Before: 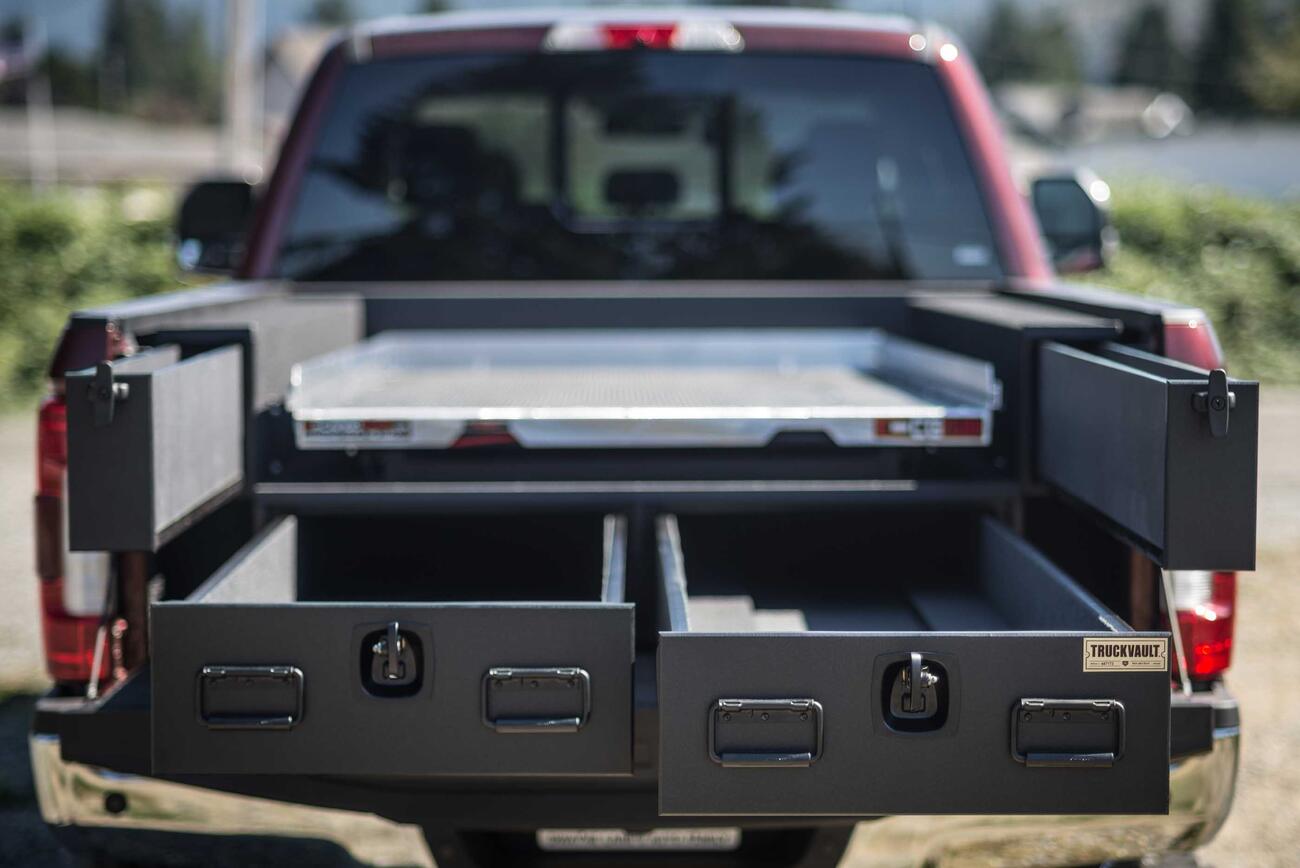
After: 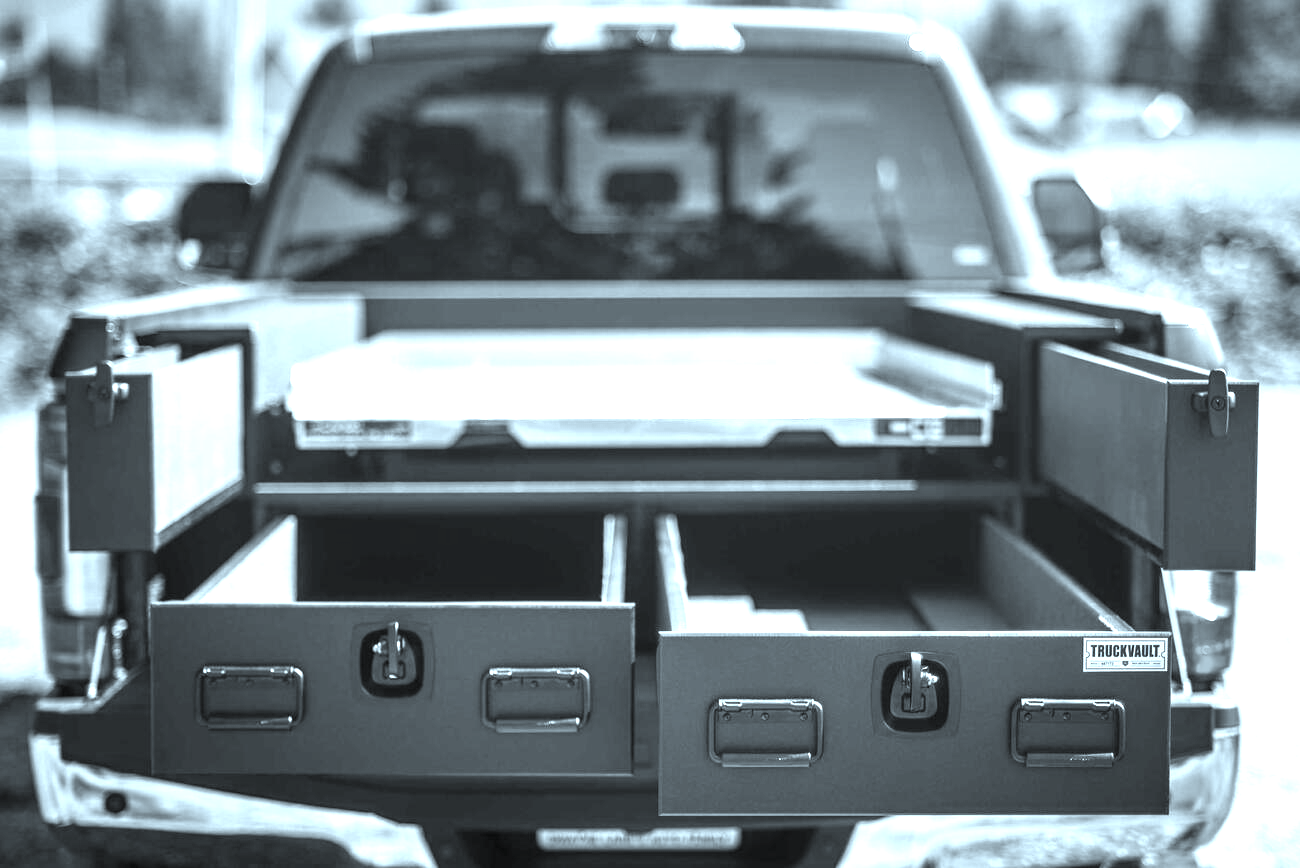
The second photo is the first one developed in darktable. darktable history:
color correction: highlights a* -12.64, highlights b* -18.1, saturation 0.7
color calibration: output gray [0.253, 0.26, 0.487, 0], gray › normalize channels true, illuminant same as pipeline (D50), adaptation XYZ, x 0.346, y 0.359, gamut compression 0
exposure: black level correction 0, exposure 1.675 EV, compensate exposure bias true, compensate highlight preservation false
